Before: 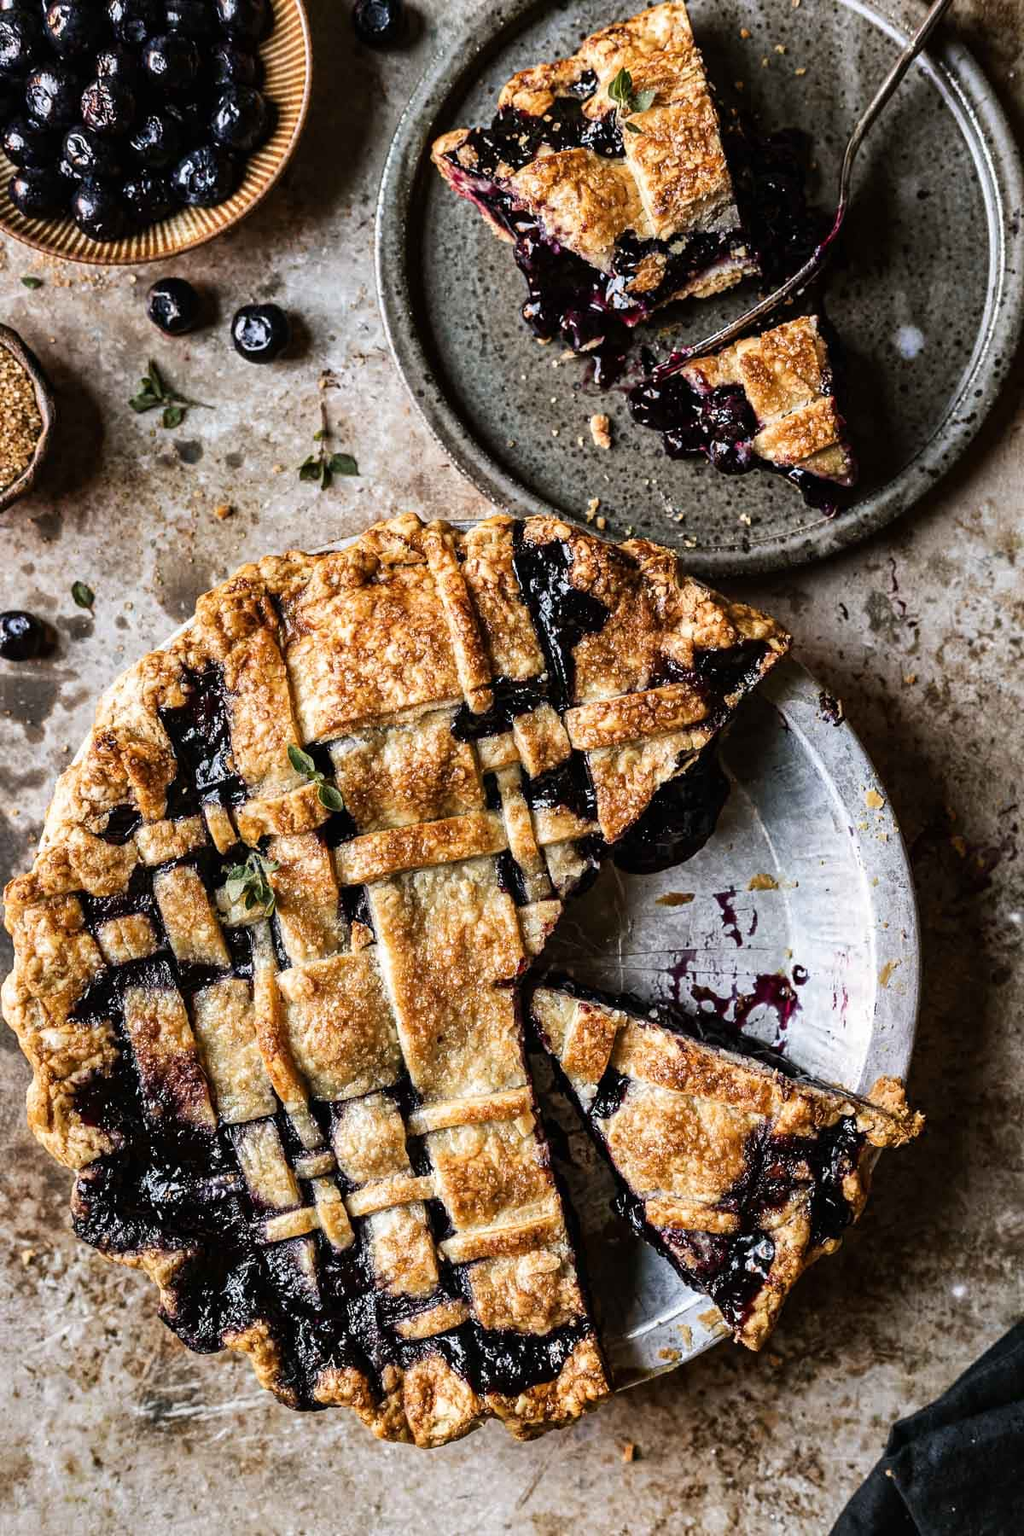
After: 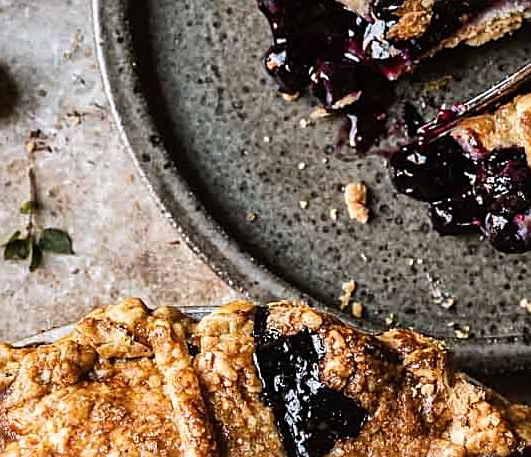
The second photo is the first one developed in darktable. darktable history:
sharpen: on, module defaults
crop: left 28.983%, top 16.839%, right 26.735%, bottom 57.733%
contrast equalizer: octaves 7, y [[0.6 ×6], [0.55 ×6], [0 ×6], [0 ×6], [0 ×6]], mix -0.116
exposure: compensate highlight preservation false
